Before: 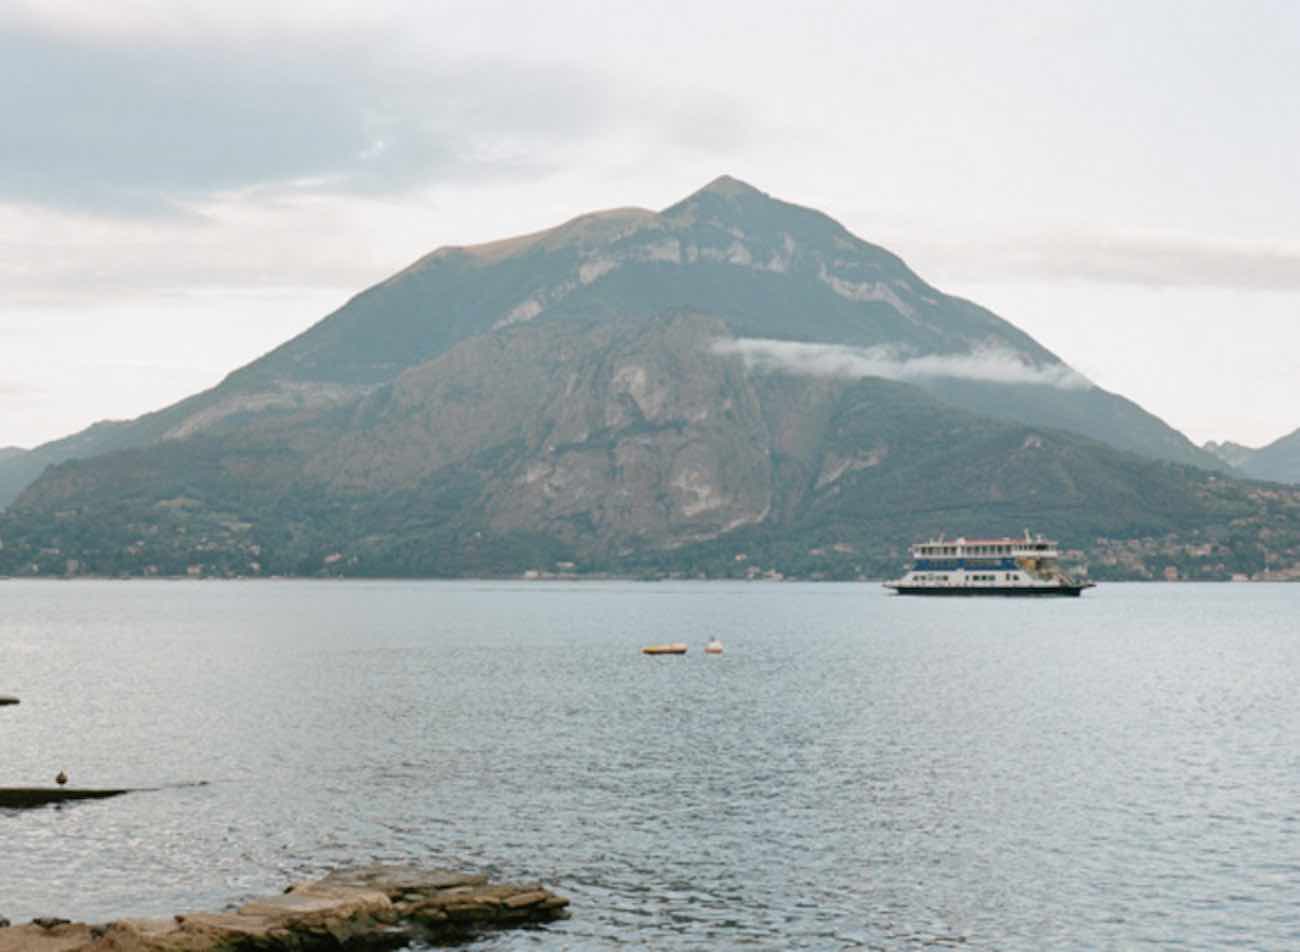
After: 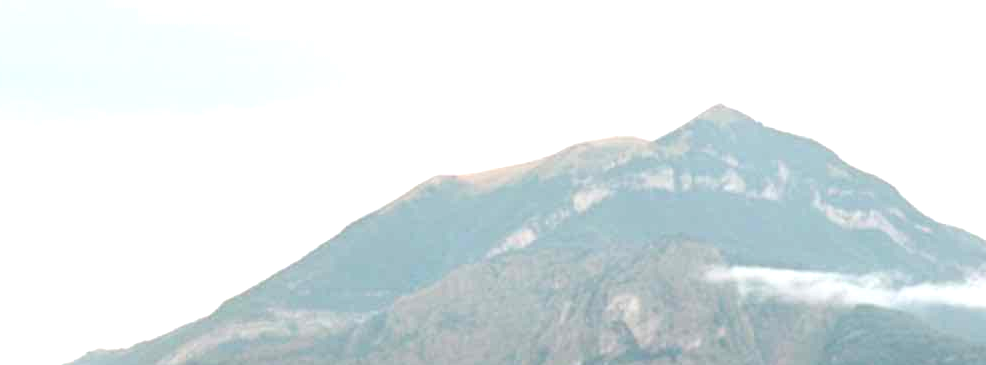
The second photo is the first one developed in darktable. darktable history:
crop: left 0.507%, top 7.632%, right 23.619%, bottom 53.958%
exposure: black level correction 0, exposure 0.889 EV, compensate highlight preservation false
